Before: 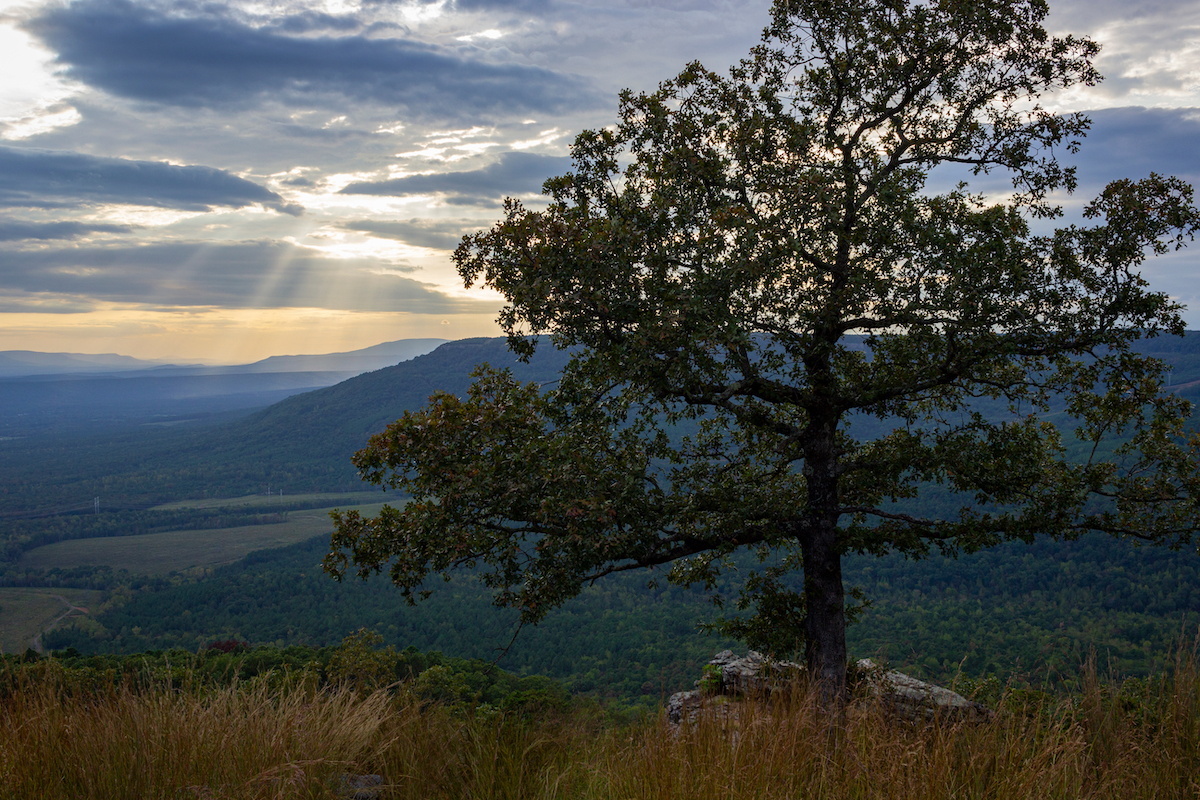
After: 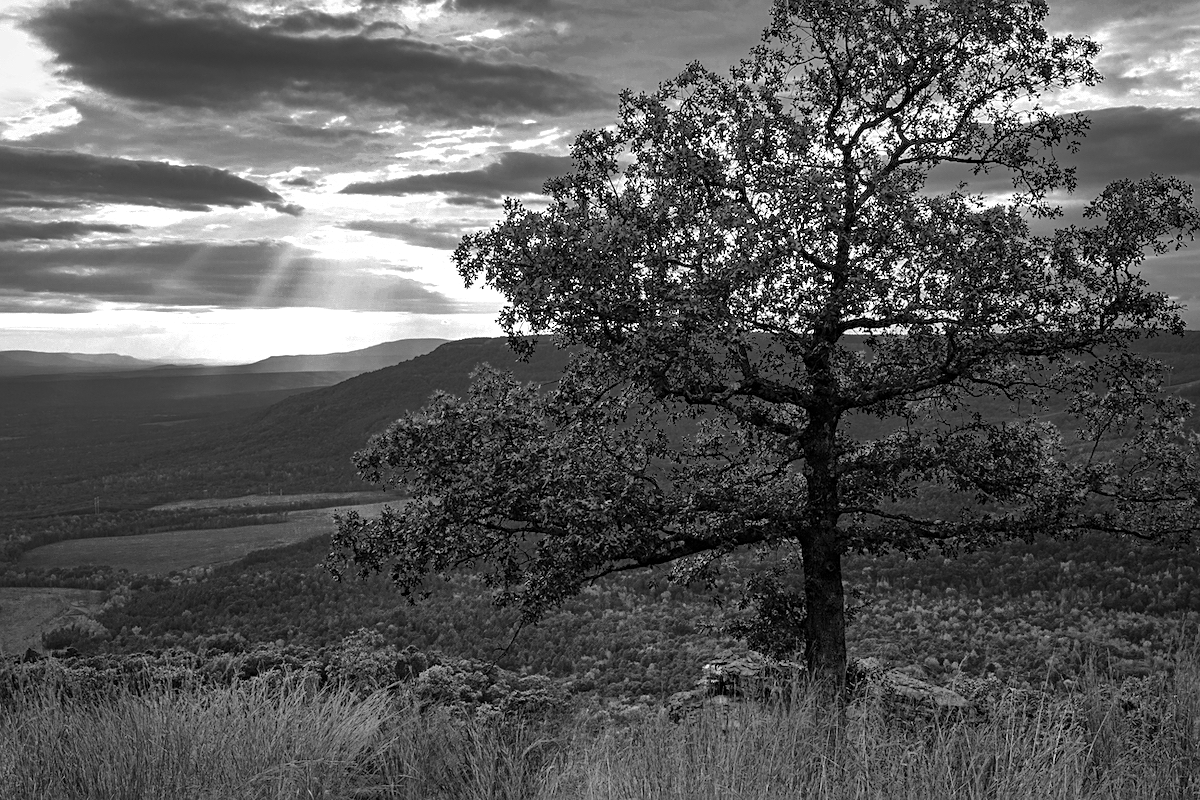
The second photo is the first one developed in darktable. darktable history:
color zones: curves: ch0 [(0, 0.554) (0.146, 0.662) (0.293, 0.86) (0.503, 0.774) (0.637, 0.106) (0.74, 0.072) (0.866, 0.488) (0.998, 0.569)]; ch1 [(0, 0) (0.143, 0) (0.286, 0) (0.429, 0) (0.571, 0) (0.714, 0) (0.857, 0)]
shadows and highlights: on, module defaults
levels: levels [0, 0.492, 0.984]
sharpen: on, module defaults
